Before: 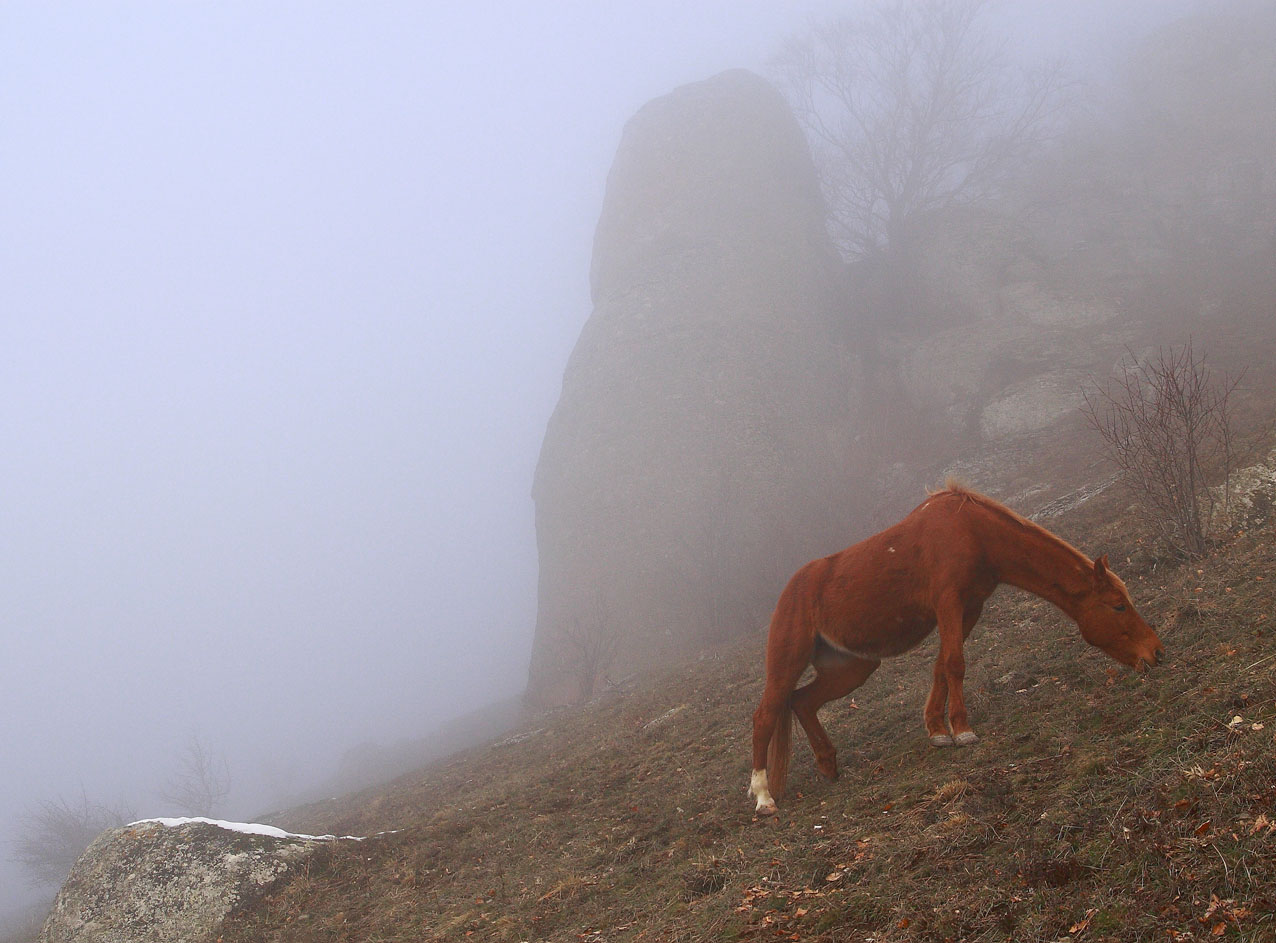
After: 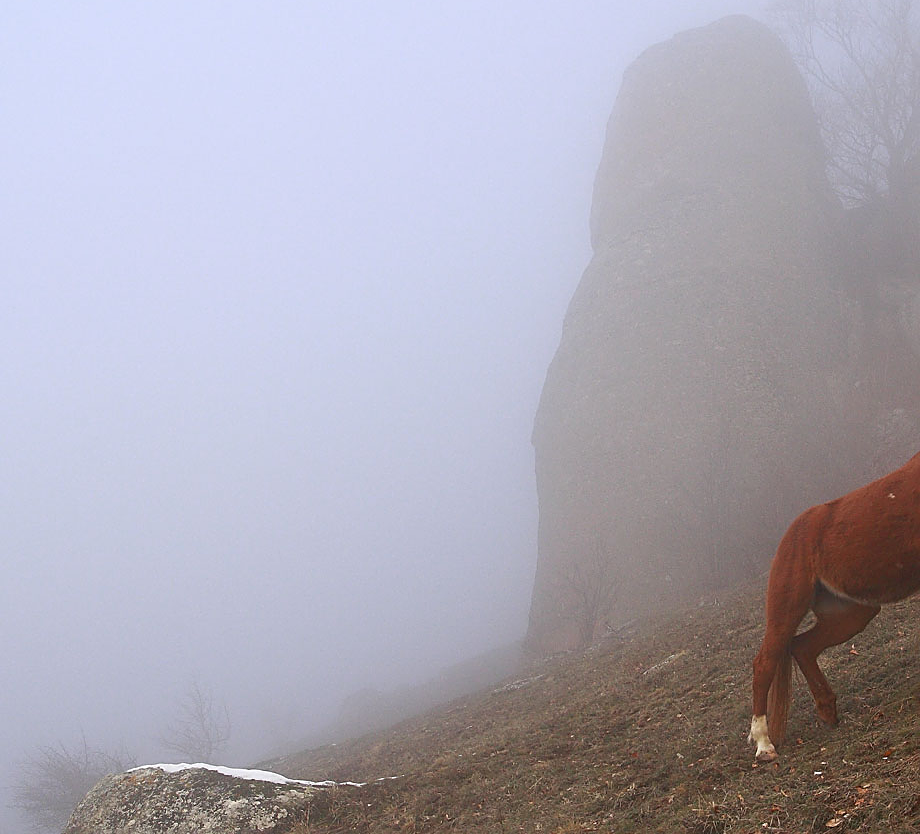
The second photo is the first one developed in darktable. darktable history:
crop: top 5.751%, right 27.854%, bottom 5.764%
sharpen: on, module defaults
